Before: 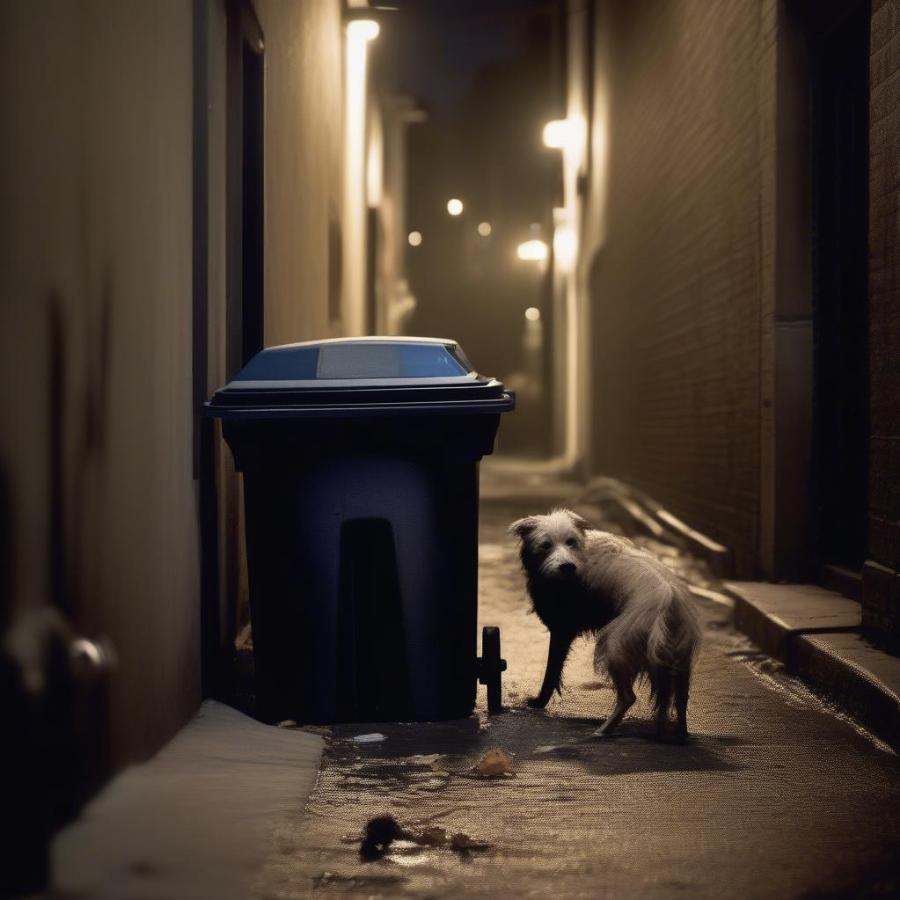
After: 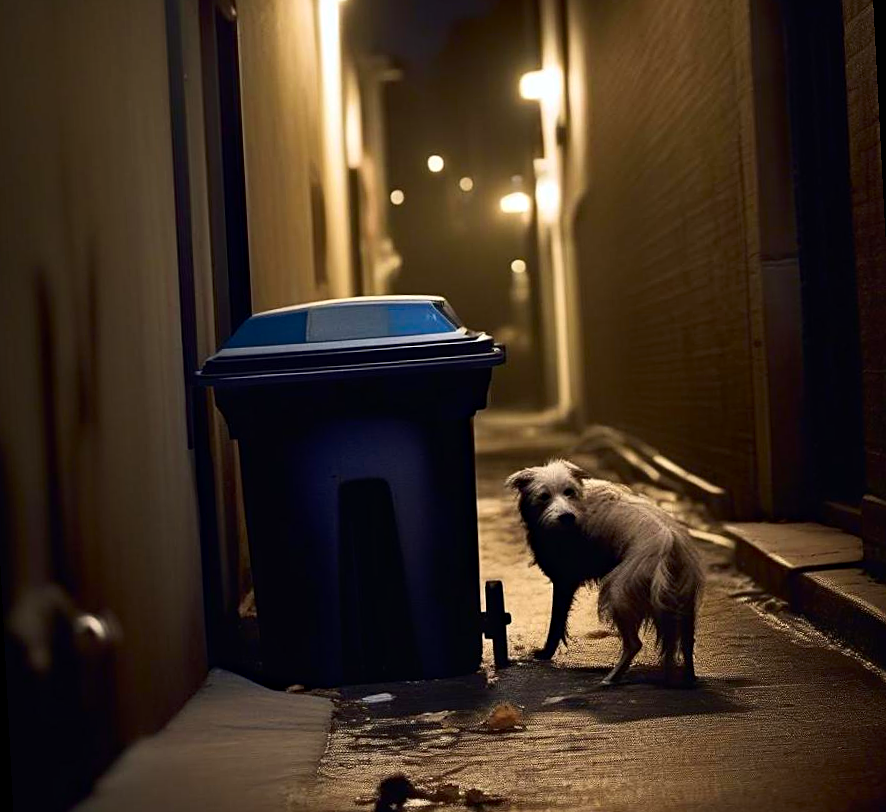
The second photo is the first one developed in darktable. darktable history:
rotate and perspective: rotation -3°, crop left 0.031, crop right 0.968, crop top 0.07, crop bottom 0.93
contrast brightness saturation: contrast 0.16, saturation 0.32
sharpen: on, module defaults
haze removal: compatibility mode true, adaptive false
